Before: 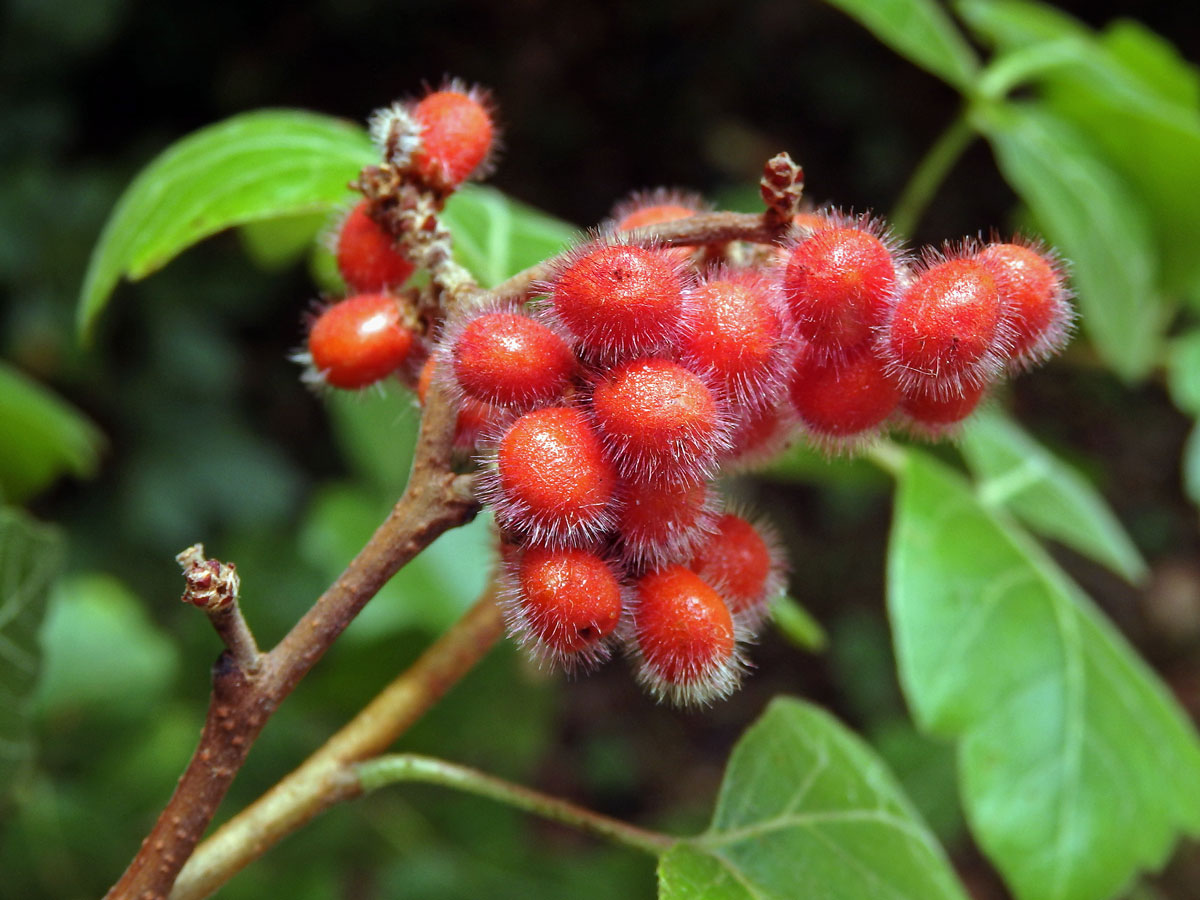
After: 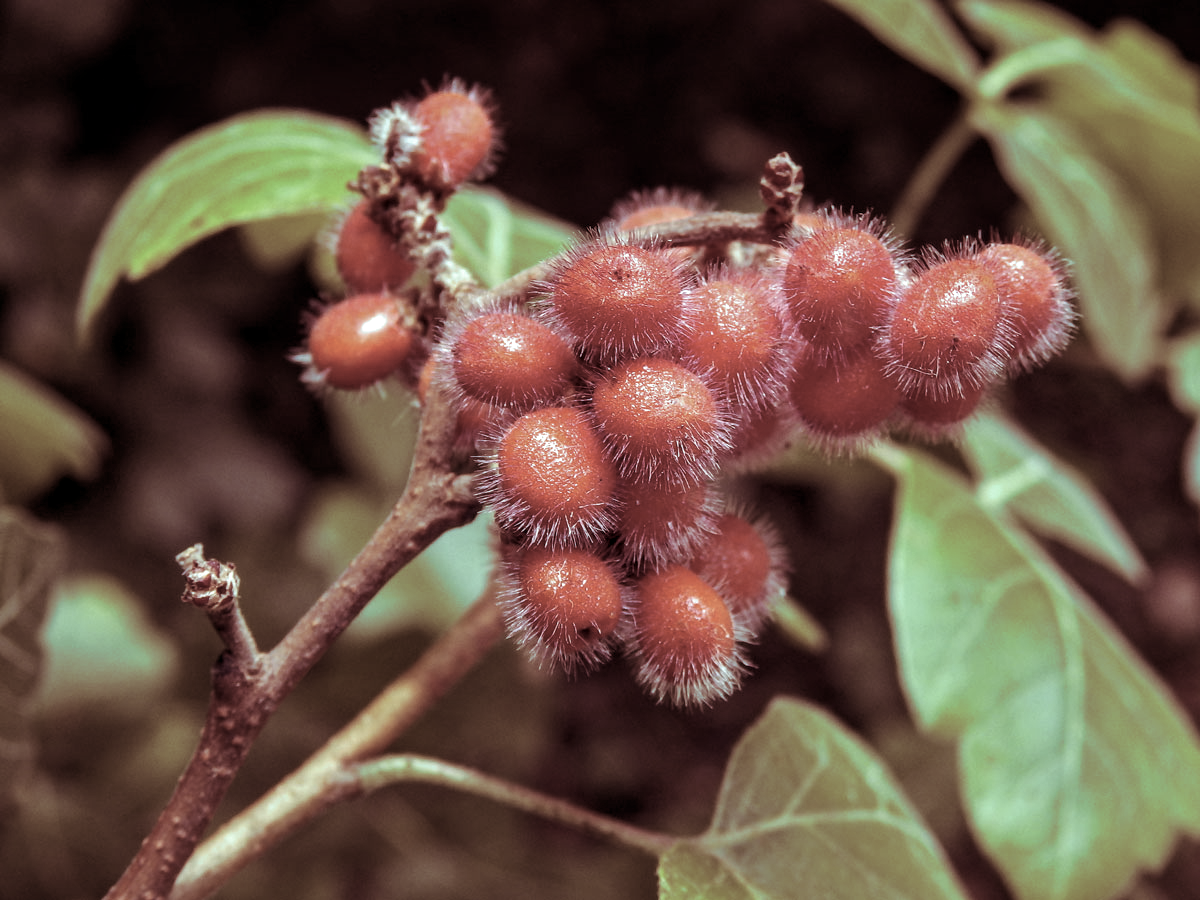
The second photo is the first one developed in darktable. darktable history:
local contrast: on, module defaults
split-toning: highlights › hue 180°
color correction: saturation 0.57
